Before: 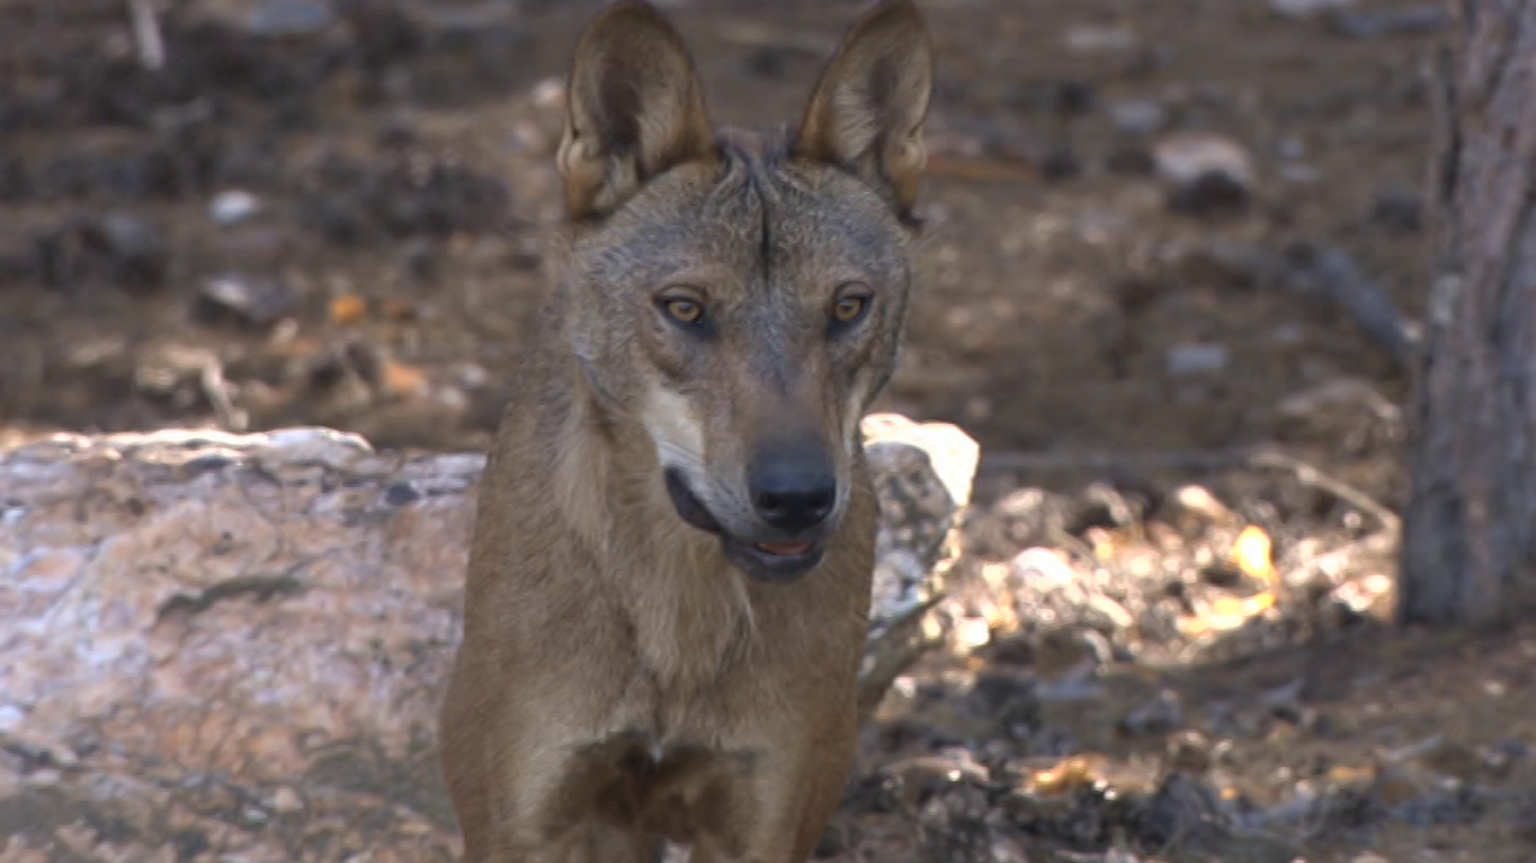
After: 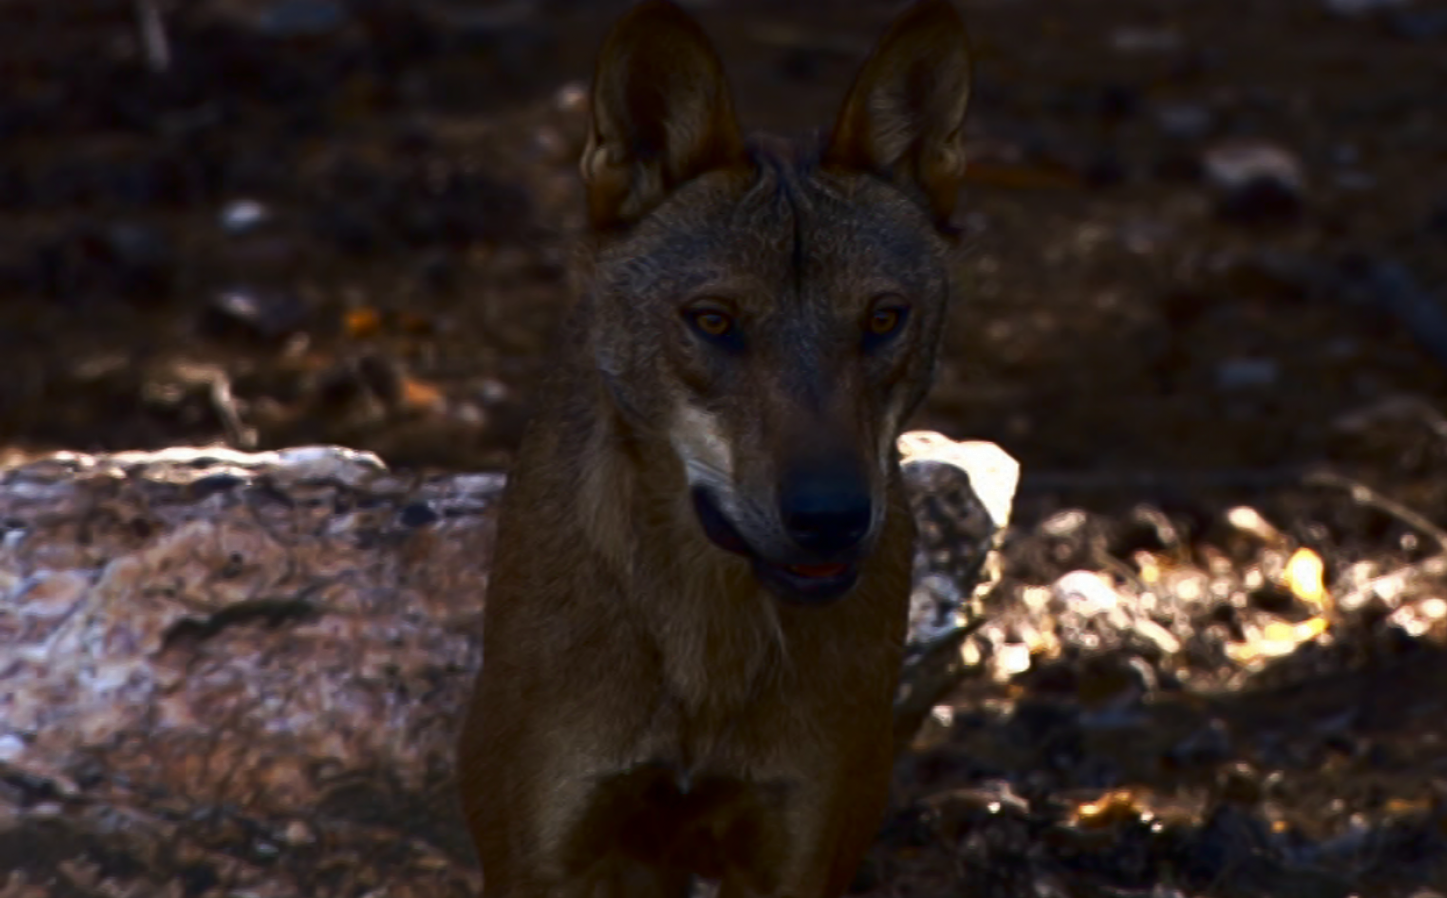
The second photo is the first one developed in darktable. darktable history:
contrast brightness saturation: contrast 0.09, brightness -0.59, saturation 0.17
tone curve: curves: ch0 [(0, 0) (0.003, 0.003) (0.011, 0.01) (0.025, 0.023) (0.044, 0.041) (0.069, 0.064) (0.1, 0.092) (0.136, 0.125) (0.177, 0.163) (0.224, 0.207) (0.277, 0.255) (0.335, 0.309) (0.399, 0.375) (0.468, 0.459) (0.543, 0.548) (0.623, 0.629) (0.709, 0.716) (0.801, 0.808) (0.898, 0.911) (1, 1)], preserve colors none
crop: right 9.509%, bottom 0.031%
